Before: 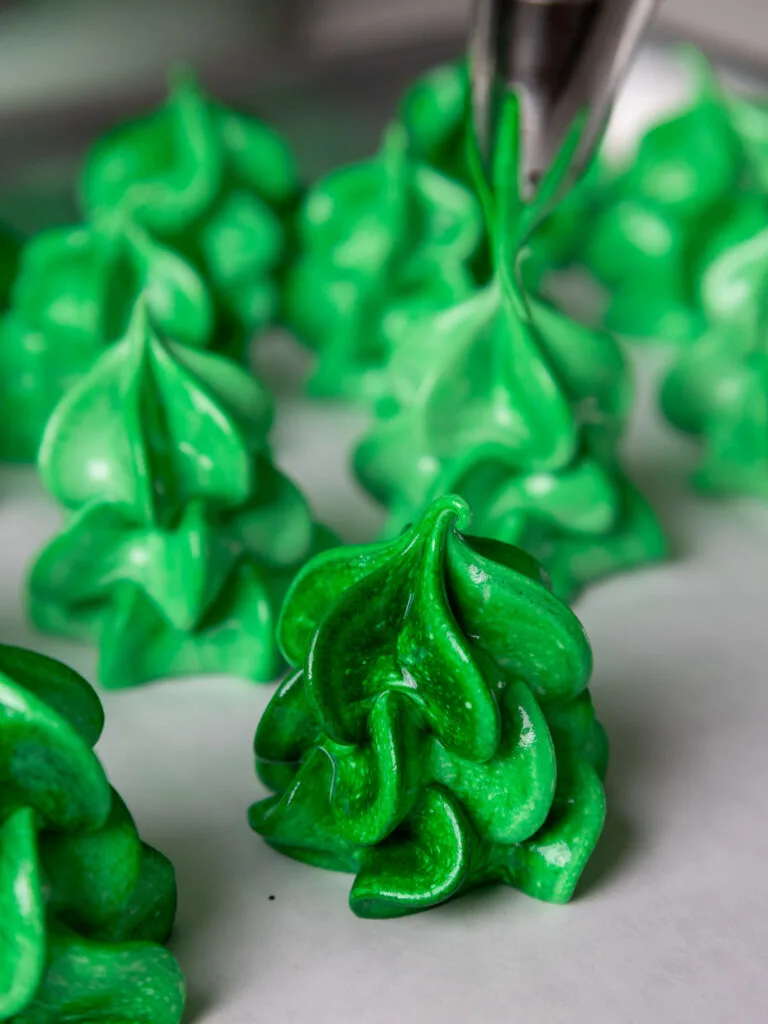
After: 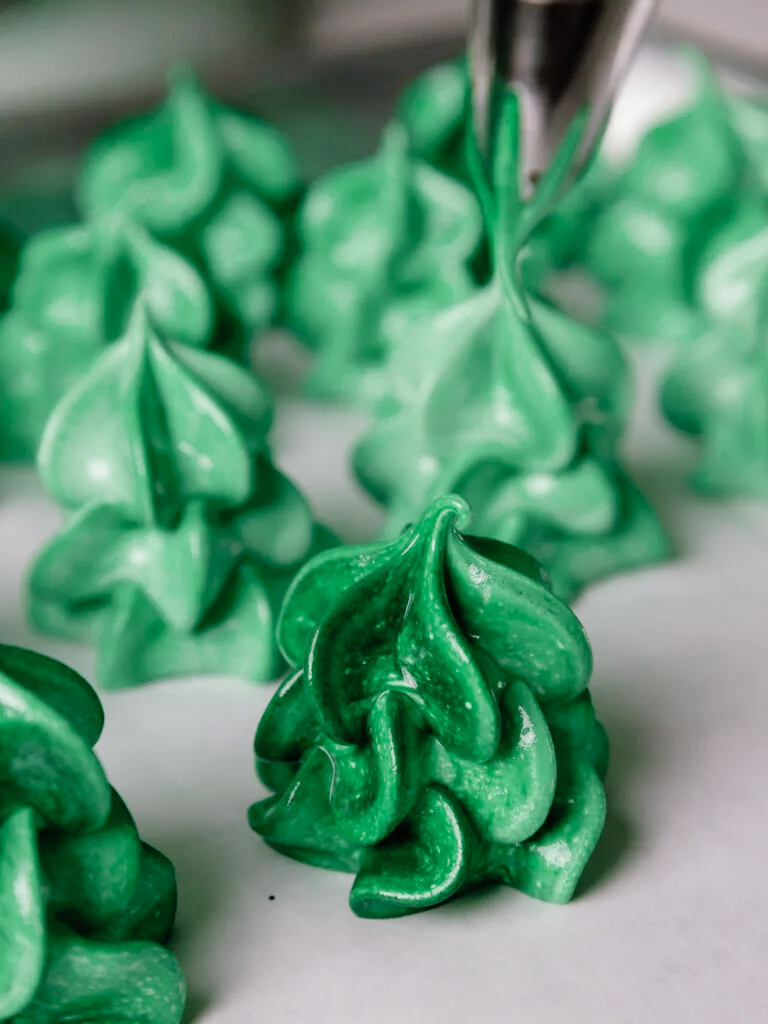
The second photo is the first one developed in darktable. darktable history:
tone curve: curves: ch0 [(0, 0) (0.003, 0.001) (0.011, 0.004) (0.025, 0.013) (0.044, 0.022) (0.069, 0.035) (0.1, 0.053) (0.136, 0.088) (0.177, 0.149) (0.224, 0.213) (0.277, 0.293) (0.335, 0.381) (0.399, 0.463) (0.468, 0.546) (0.543, 0.616) (0.623, 0.693) (0.709, 0.766) (0.801, 0.843) (0.898, 0.921) (1, 1)], preserve colors none
color look up table: target L [96.15, 93.63, 93.78, 90.38, 84.8, 83.11, 75.13, 66.32, 58.45, 53.09, 49.56, 38.24, 29.54, 27.2, 200.19, 74.28, 77.53, 71.11, 61.42, 54.43, 51.22, 52.93, 49.54, 39.54, 39.17, 31.09, 28.93, 21.54, 0.394, 96.26, 73.23, 74.44, 81.39, 71.52, 64.71, 68.59, 53.24, 52.37, 53.85, 45.26, 36.25, 30.01, 14.83, 6.328, 80.36, 67.21, 43.24, 41.73, 28.72], target a [-10.82, -21.8, -12.47, -27.87, -34.43, -28.5, 0.033, -48.48, -48.44, -28.24, -21.27, -30.99, -21.08, -12.29, 0, 24.28, -1.973, 6.168, 24.34, 48.03, 70.25, 62.18, 26.87, 17.29, 50.79, 4.519, 39.53, 23.76, 1.286, 2.479, 28.9, 9.778, 29.05, 9.218, 56.73, 40.86, 23.57, 53.36, 53.89, 16.55, 33.13, 29.51, 19.81, 19.62, -24.13, -6.693, -19.79, -6.056, -7.543], target b [22.63, 45.52, -2.002, 32.04, 18.23, 7.642, 5.083, 23.81, 29.94, 7.477, 27.65, 19.26, 10.28, 21.16, 0, 30.01, 67.72, 29.67, 45.77, 55.36, 53, 24.81, 13.91, 37.61, 35.7, 3.84, 8.246, 26.05, -0.834, -1.427, 1.277, -11.5, -19.4, -35.67, -27.75, -38.67, -14.23, -8.456, -31.67, -45.35, -59.4, -24.64, -38.21, -18.71, -10.13, -27.49, -7.651, -39.65, -17.89], num patches 49
